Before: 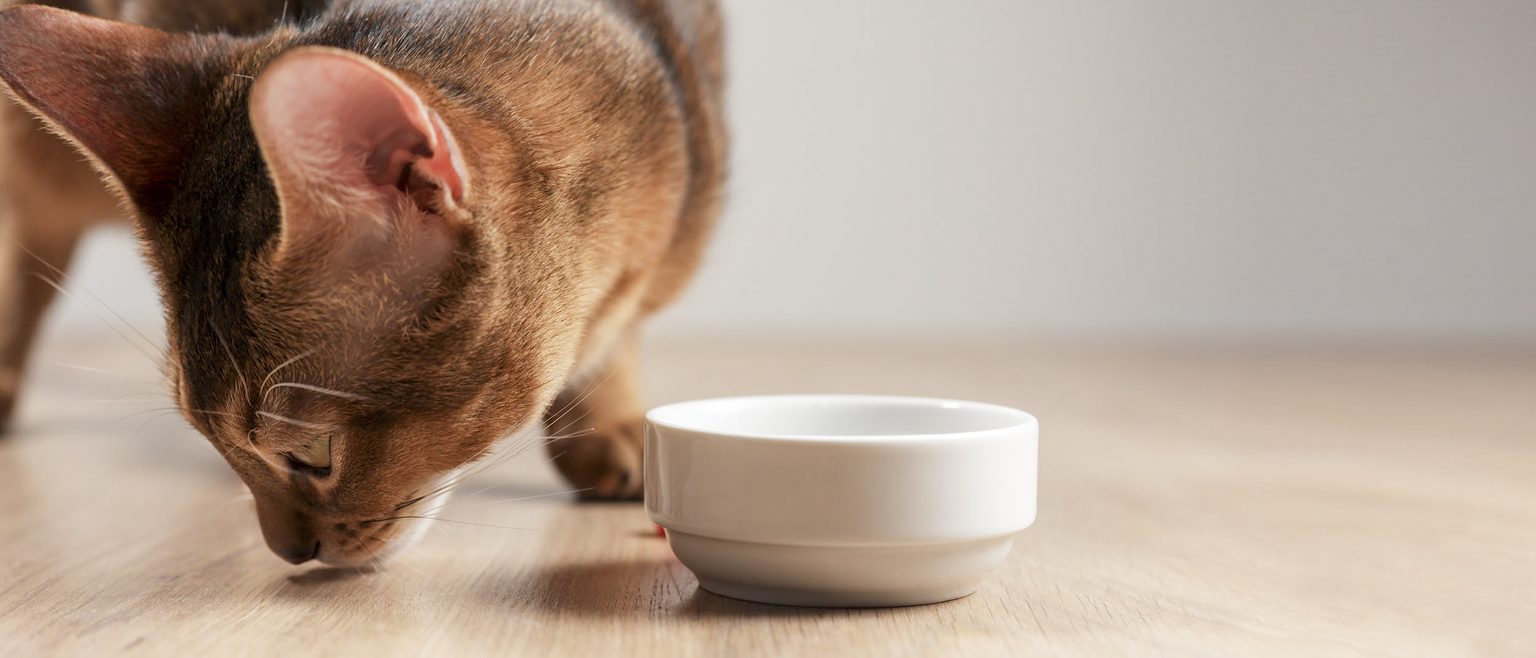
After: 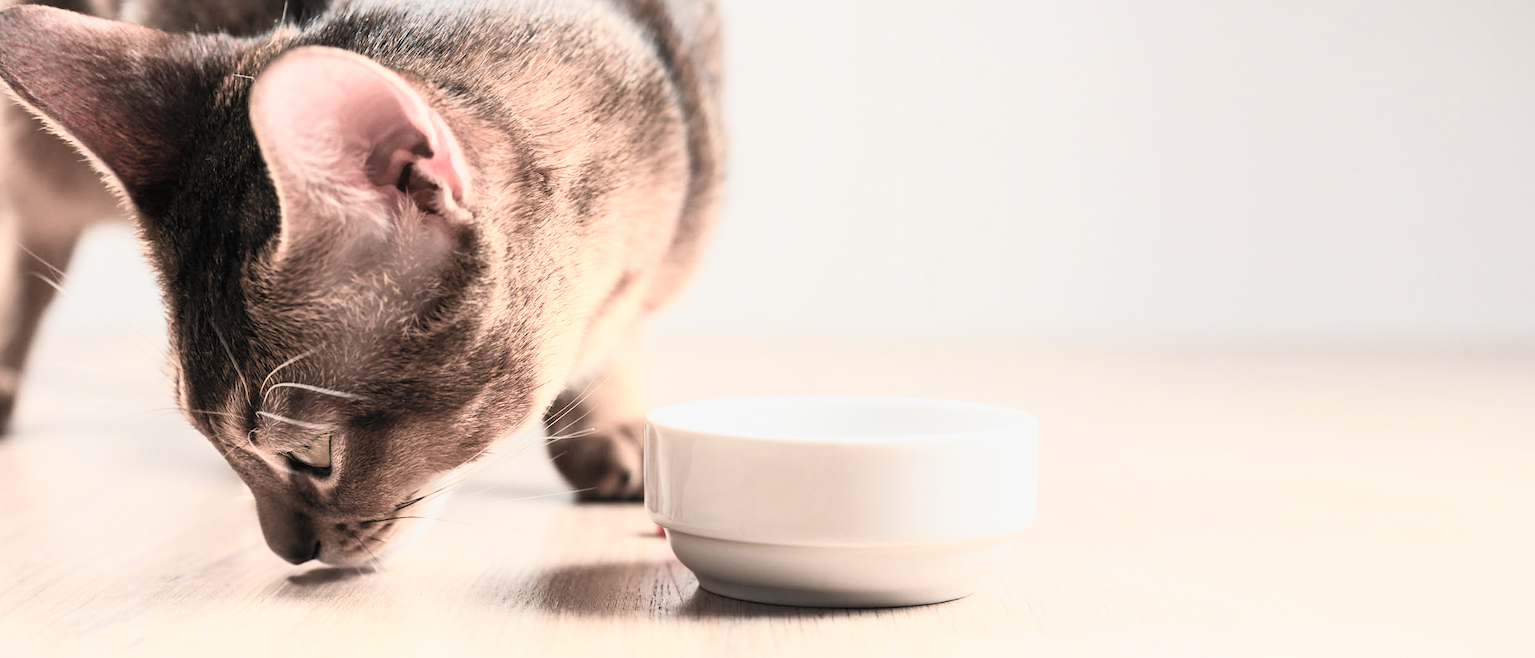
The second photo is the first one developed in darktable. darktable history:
color zones: curves: ch0 [(0.257, 0.558) (0.75, 0.565)]; ch1 [(0.004, 0.857) (0.14, 0.416) (0.257, 0.695) (0.442, 0.032) (0.736, 0.266) (0.891, 0.741)]; ch2 [(0, 0.623) (0.112, 0.436) (0.271, 0.474) (0.516, 0.64) (0.743, 0.286)]
filmic rgb: black relative exposure -7.65 EV, white relative exposure 4.56 EV, hardness 3.61
contrast brightness saturation: contrast 0.436, brightness 0.556, saturation -0.198
